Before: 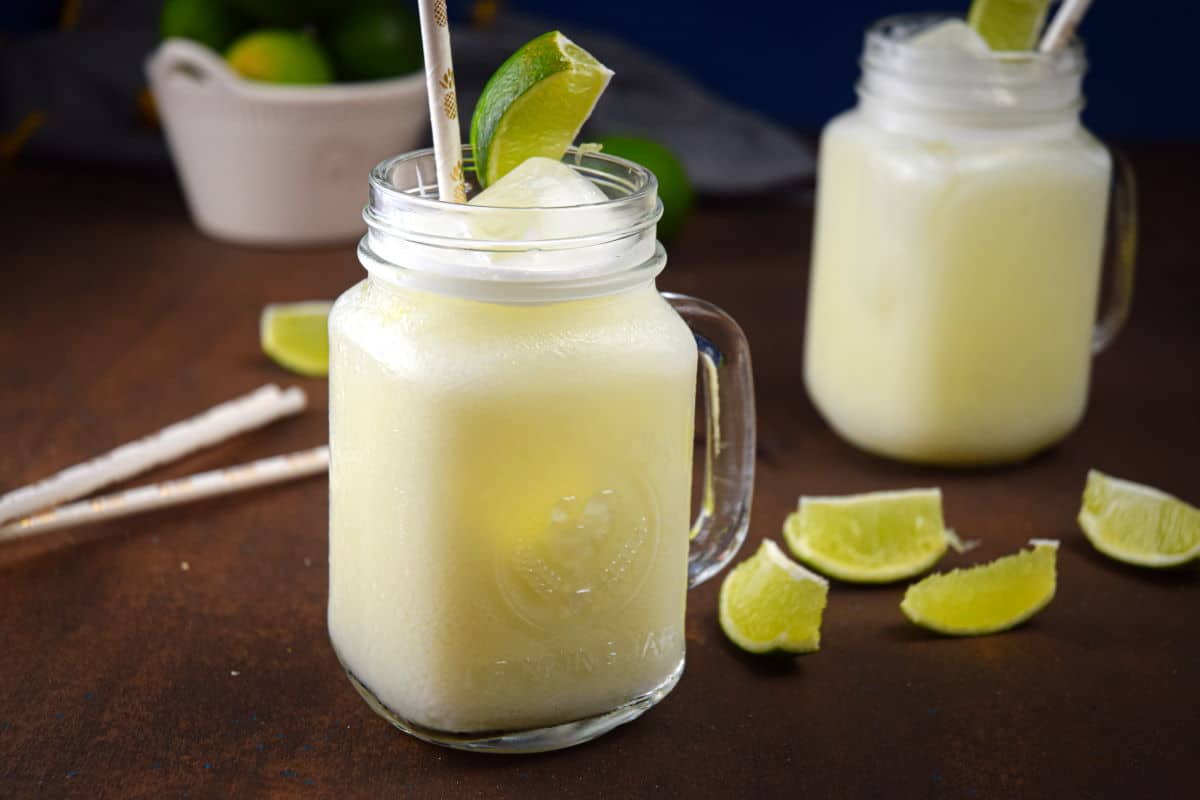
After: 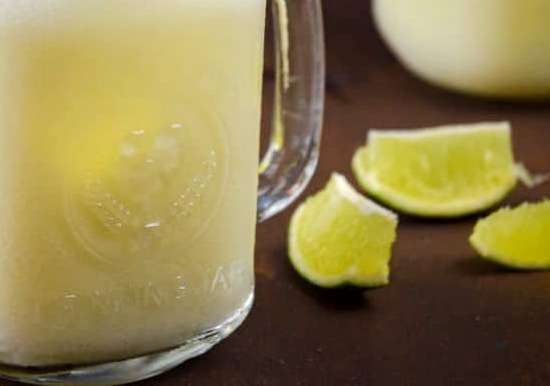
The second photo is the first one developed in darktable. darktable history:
local contrast: mode bilateral grid, contrast 20, coarseness 100, detail 150%, midtone range 0.2
vignetting: brightness -0.233, saturation 0.141
crop: left 35.976%, top 45.819%, right 18.162%, bottom 5.807%
base curve: curves: ch0 [(0, 0) (0.262, 0.32) (0.722, 0.705) (1, 1)]
